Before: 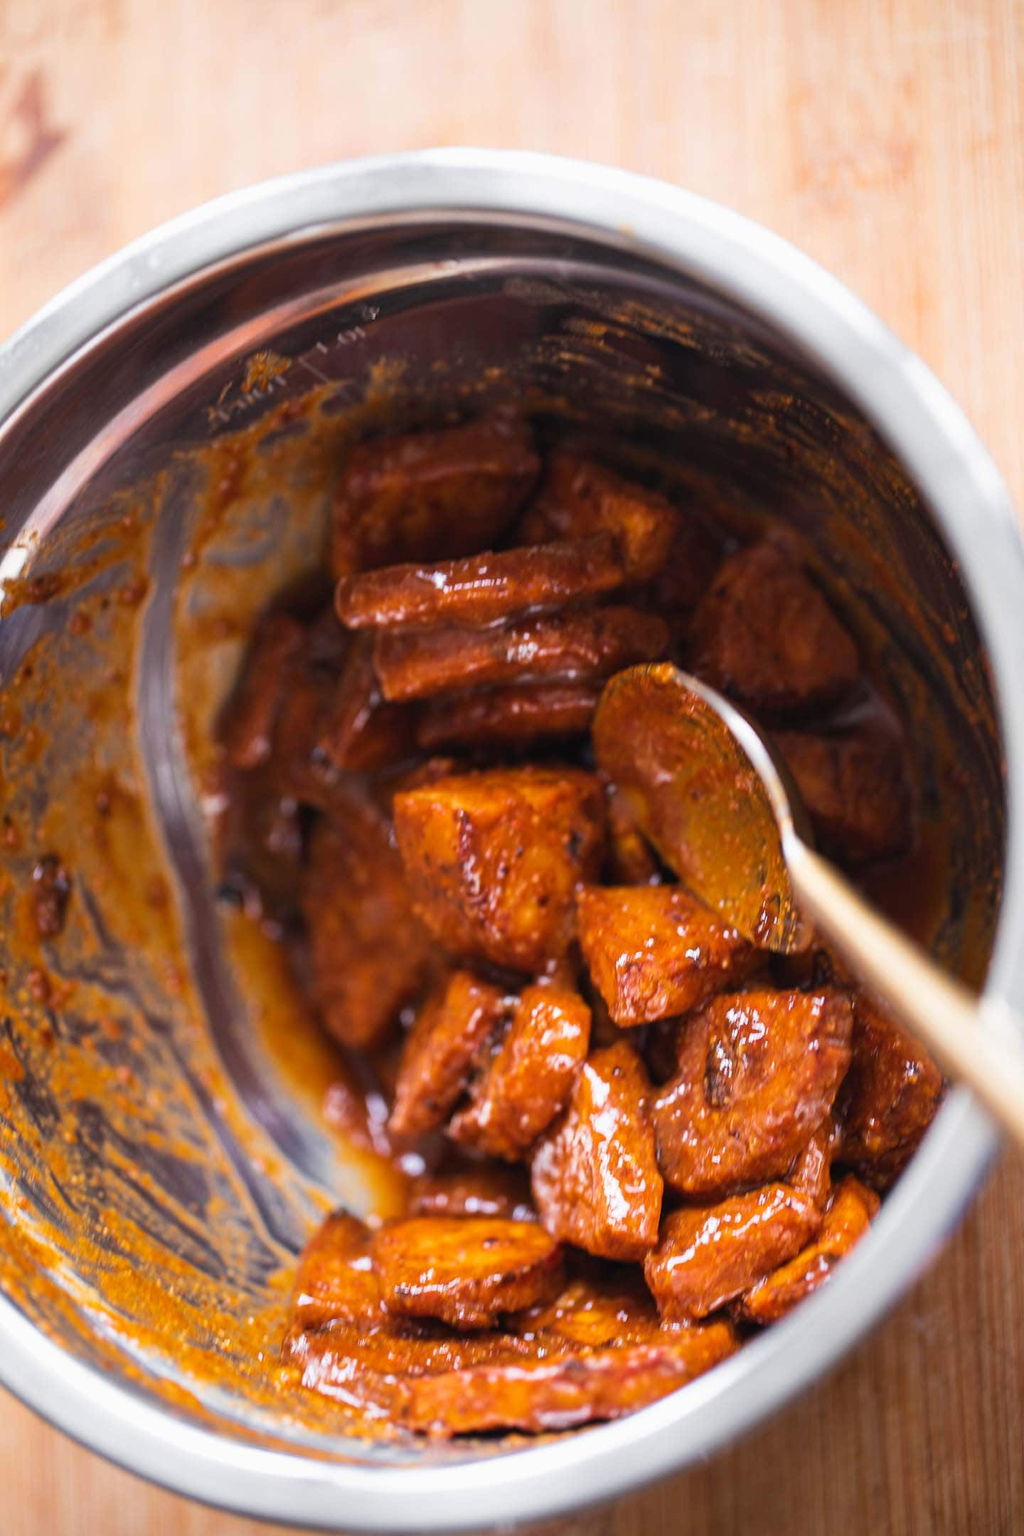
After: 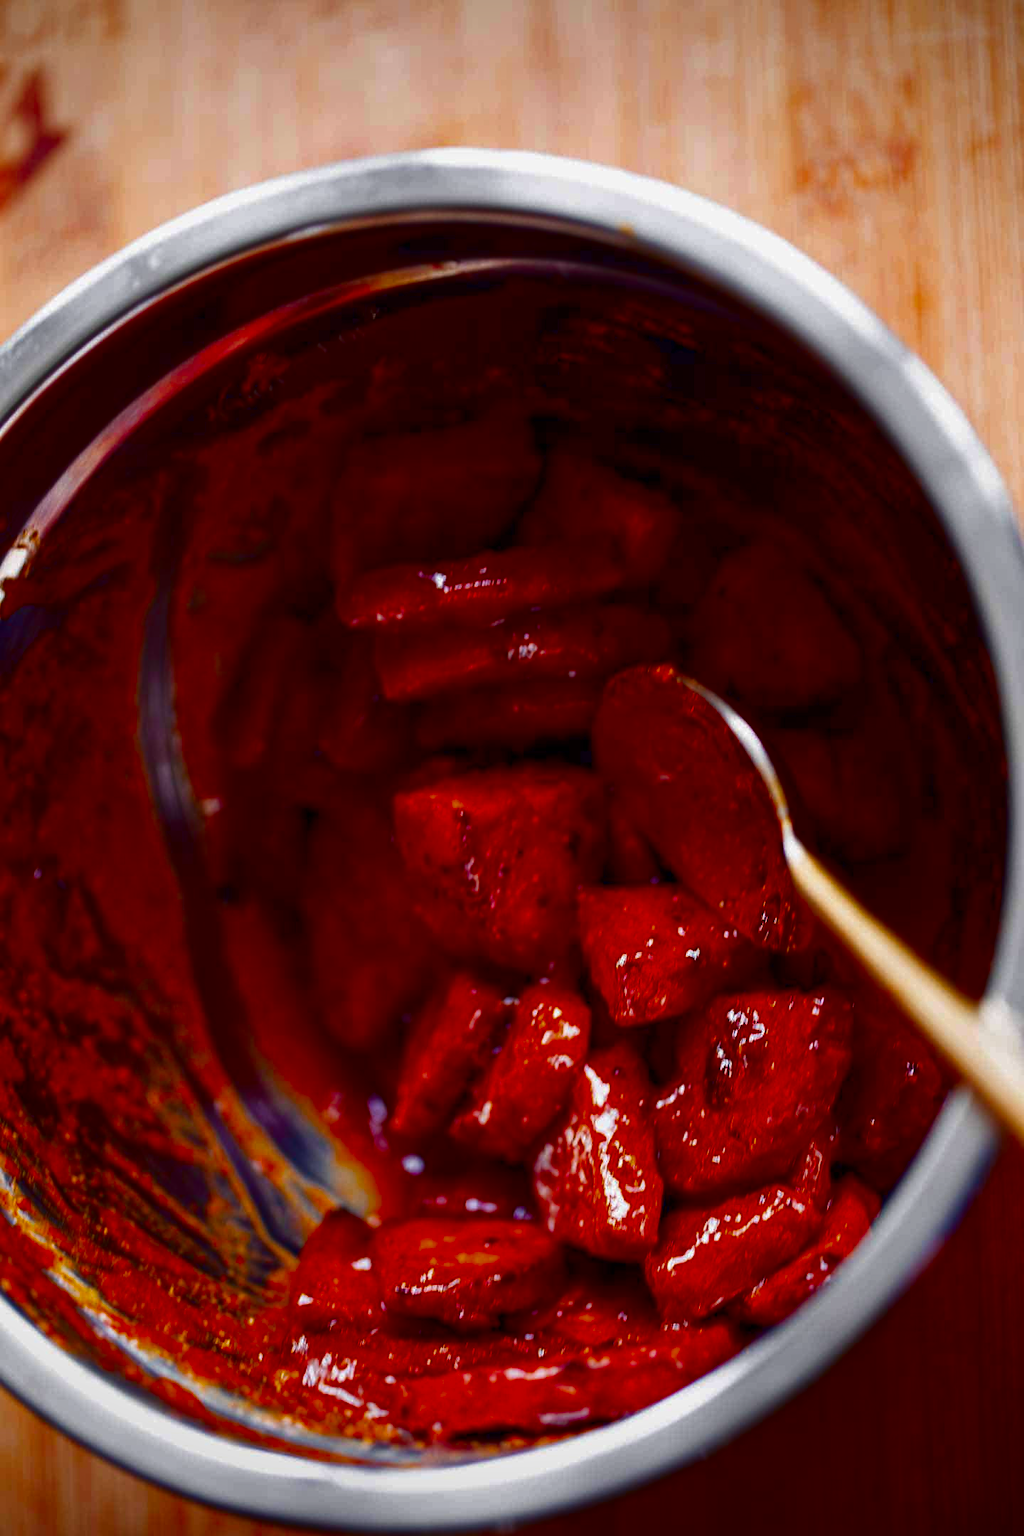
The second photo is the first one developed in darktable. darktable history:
contrast brightness saturation: brightness -0.985, saturation 0.995
vignetting: fall-off start 97.14%, saturation -0.028, center (0, 0.004), width/height ratio 1.18
